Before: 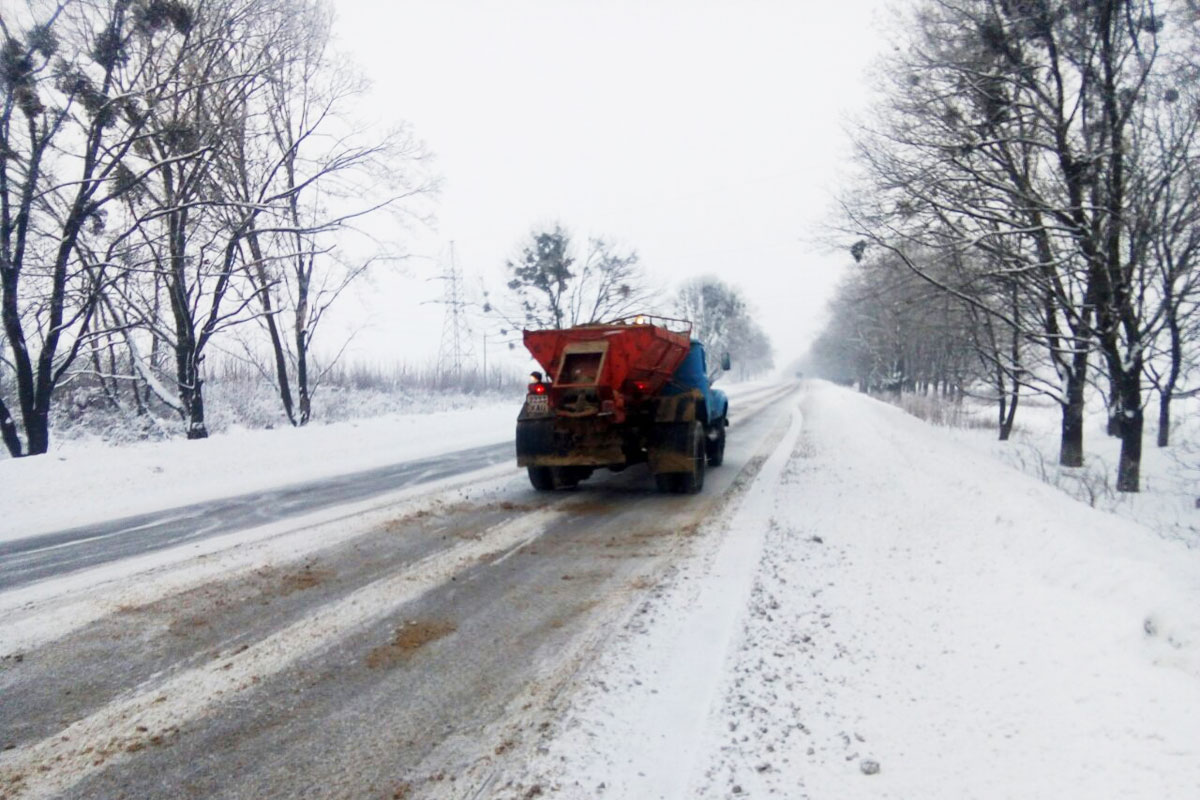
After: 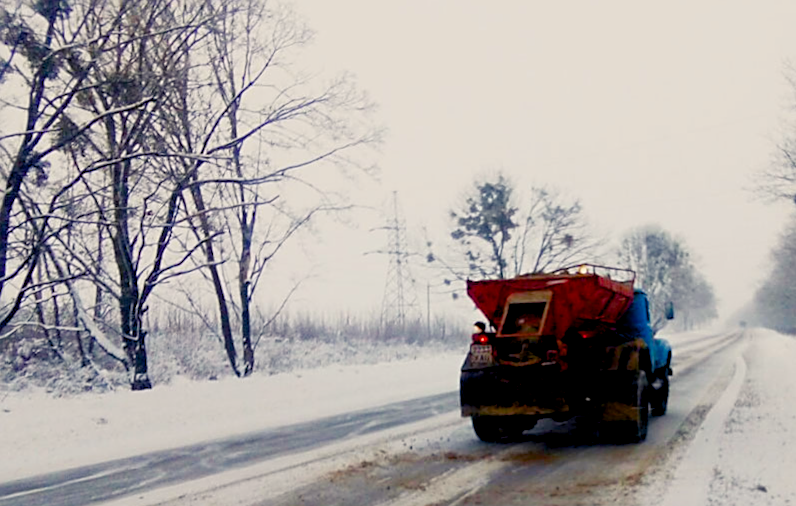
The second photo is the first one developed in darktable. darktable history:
exposure: exposure -0.293 EV, compensate highlight preservation false
crop and rotate: angle -4.99°, left 2.122%, top 6.945%, right 27.566%, bottom 30.519%
sharpen: on, module defaults
rotate and perspective: rotation -5.2°, automatic cropping off
color balance rgb: shadows lift › chroma 3%, shadows lift › hue 280.8°, power › hue 330°, highlights gain › chroma 3%, highlights gain › hue 75.6°, global offset › luminance -1%, perceptual saturation grading › global saturation 20%, perceptual saturation grading › highlights -25%, perceptual saturation grading › shadows 50%, global vibrance 20%
